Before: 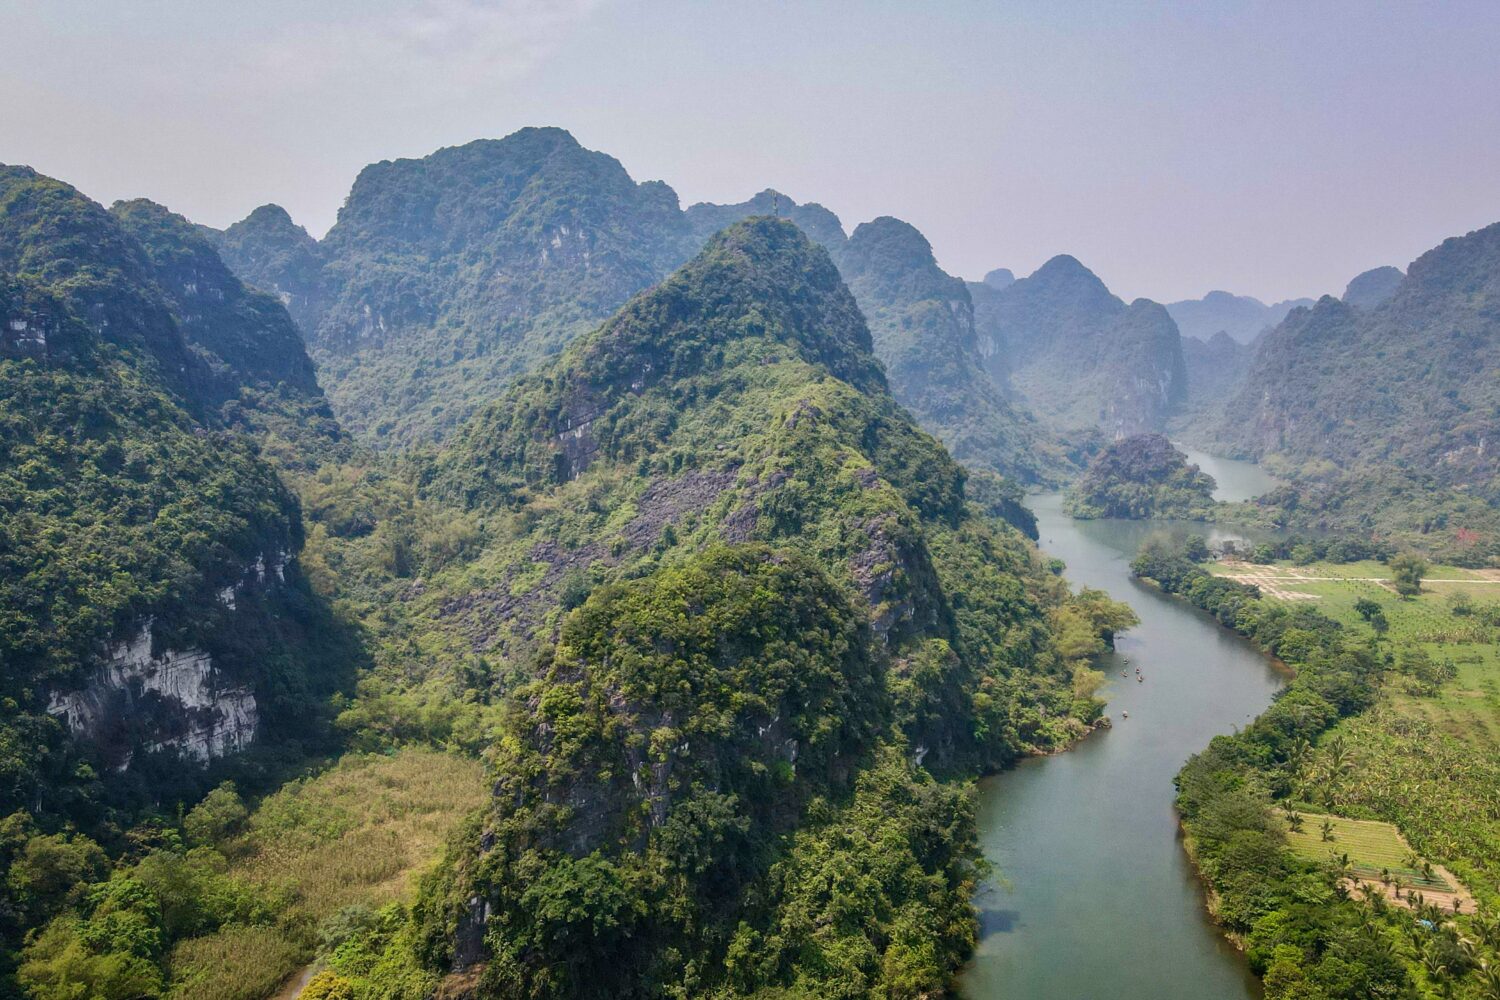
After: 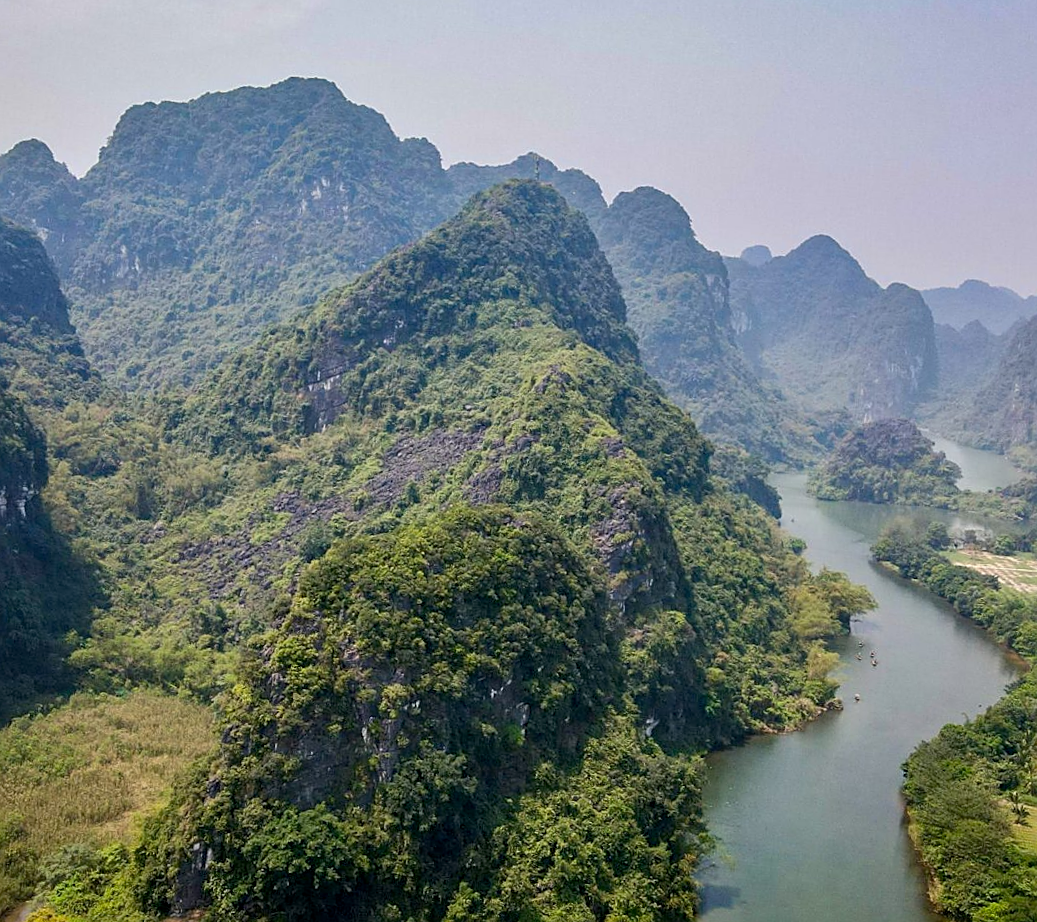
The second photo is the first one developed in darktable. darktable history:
crop and rotate: angle -3.27°, left 14.277%, top 0.028%, right 10.766%, bottom 0.028%
sharpen: on, module defaults
